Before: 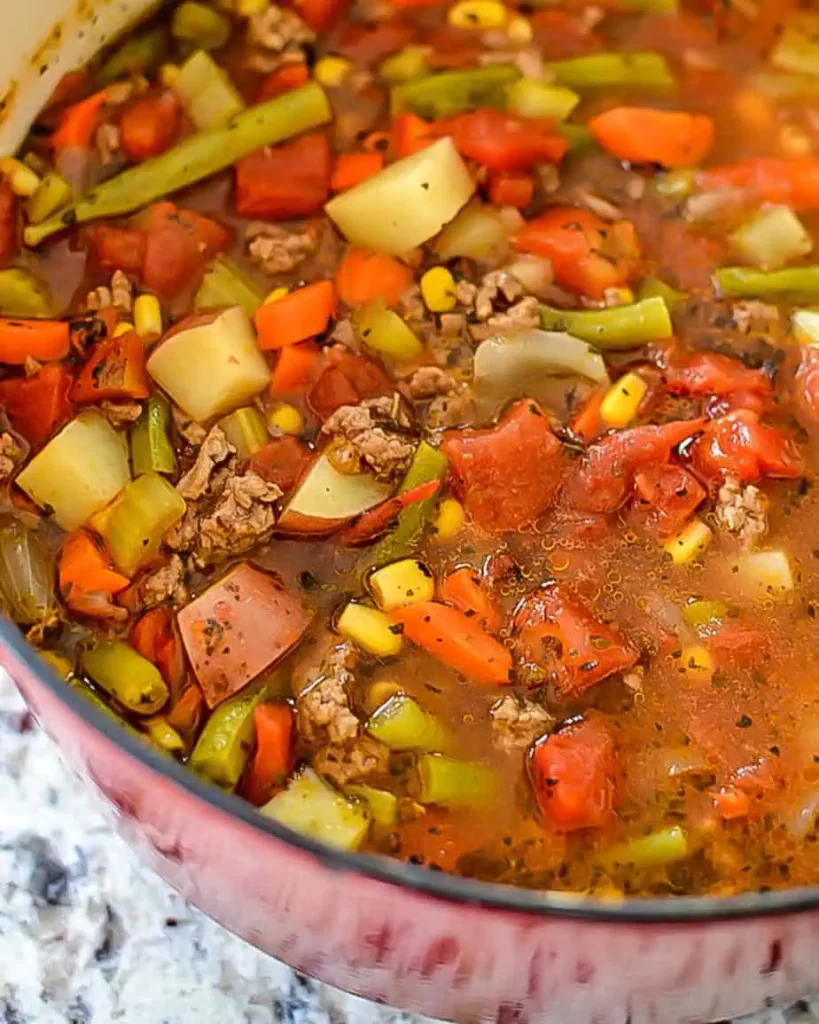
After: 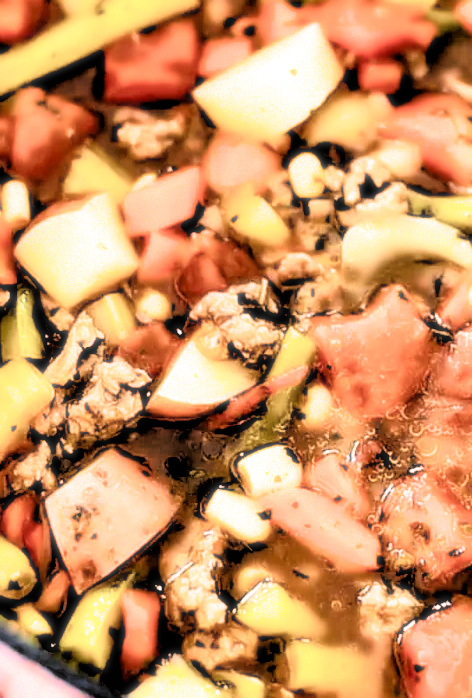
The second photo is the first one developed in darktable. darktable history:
crop: left 16.202%, top 11.208%, right 26.045%, bottom 20.557%
filmic rgb: black relative exposure -1 EV, white relative exposure 2.05 EV, hardness 1.52, contrast 2.25, enable highlight reconstruction true
bloom: size 0%, threshold 54.82%, strength 8.31%
